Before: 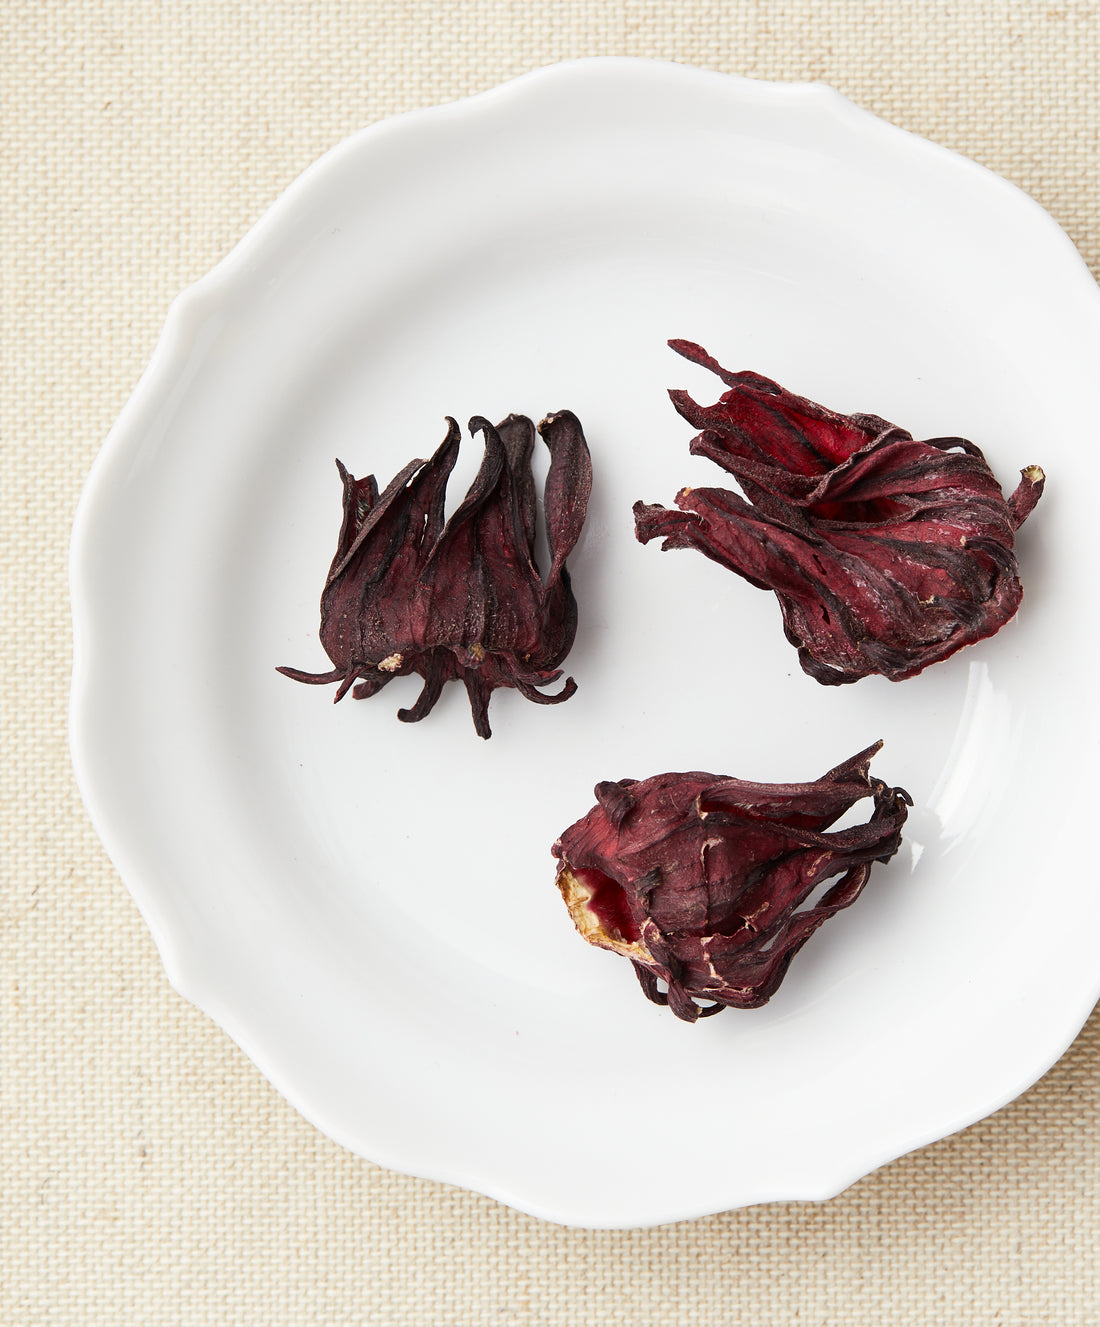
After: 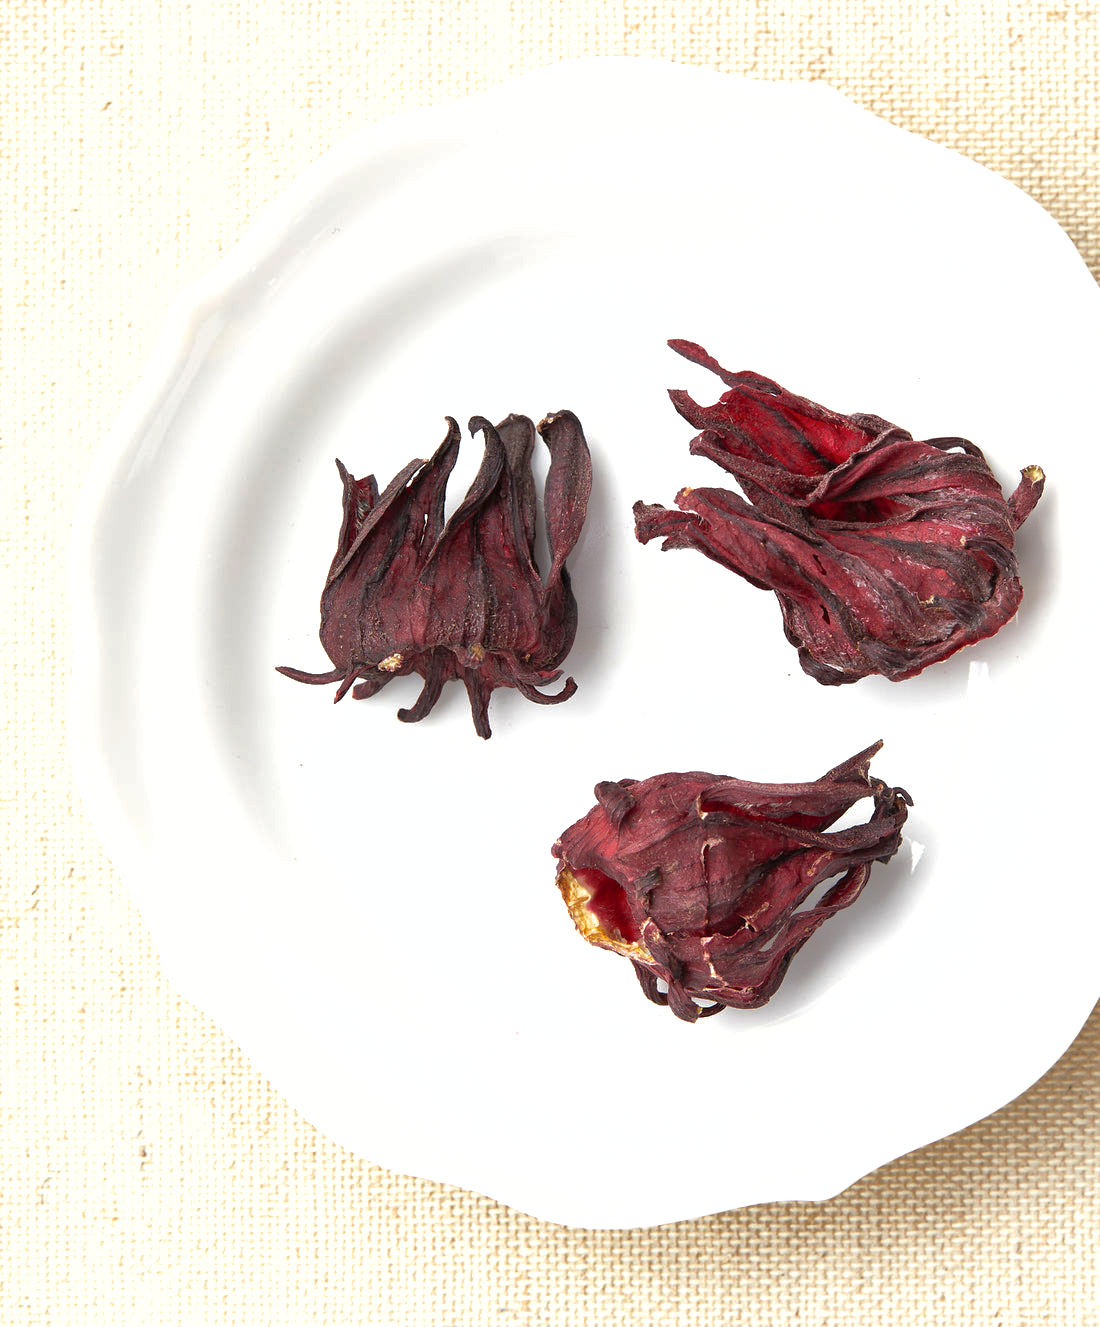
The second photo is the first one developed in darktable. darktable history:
exposure: exposure 0.485 EV, compensate highlight preservation false
shadows and highlights: on, module defaults
